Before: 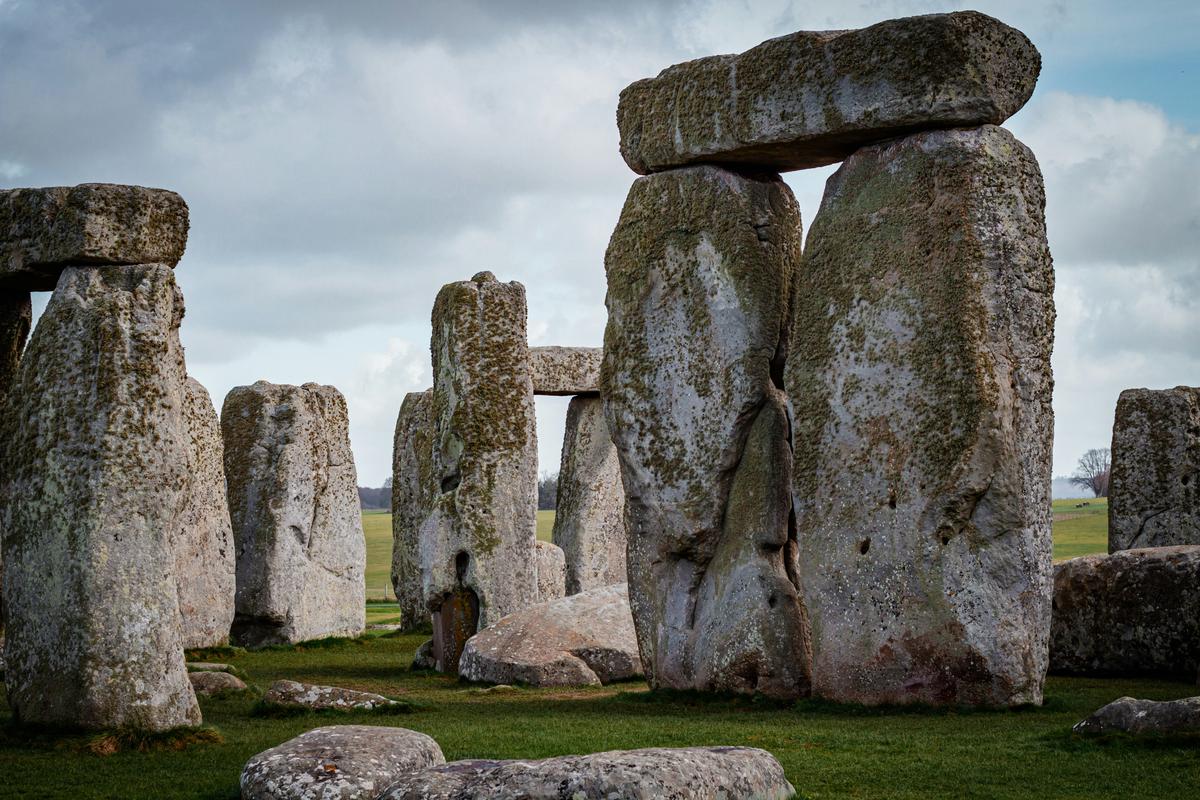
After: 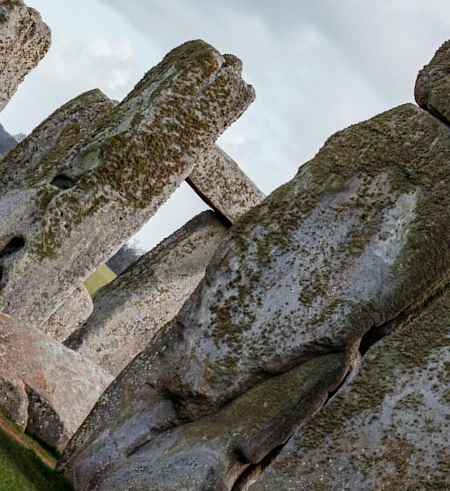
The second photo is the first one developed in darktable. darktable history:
crop and rotate: angle -45.77°, top 16.09%, right 0.819%, bottom 11.666%
